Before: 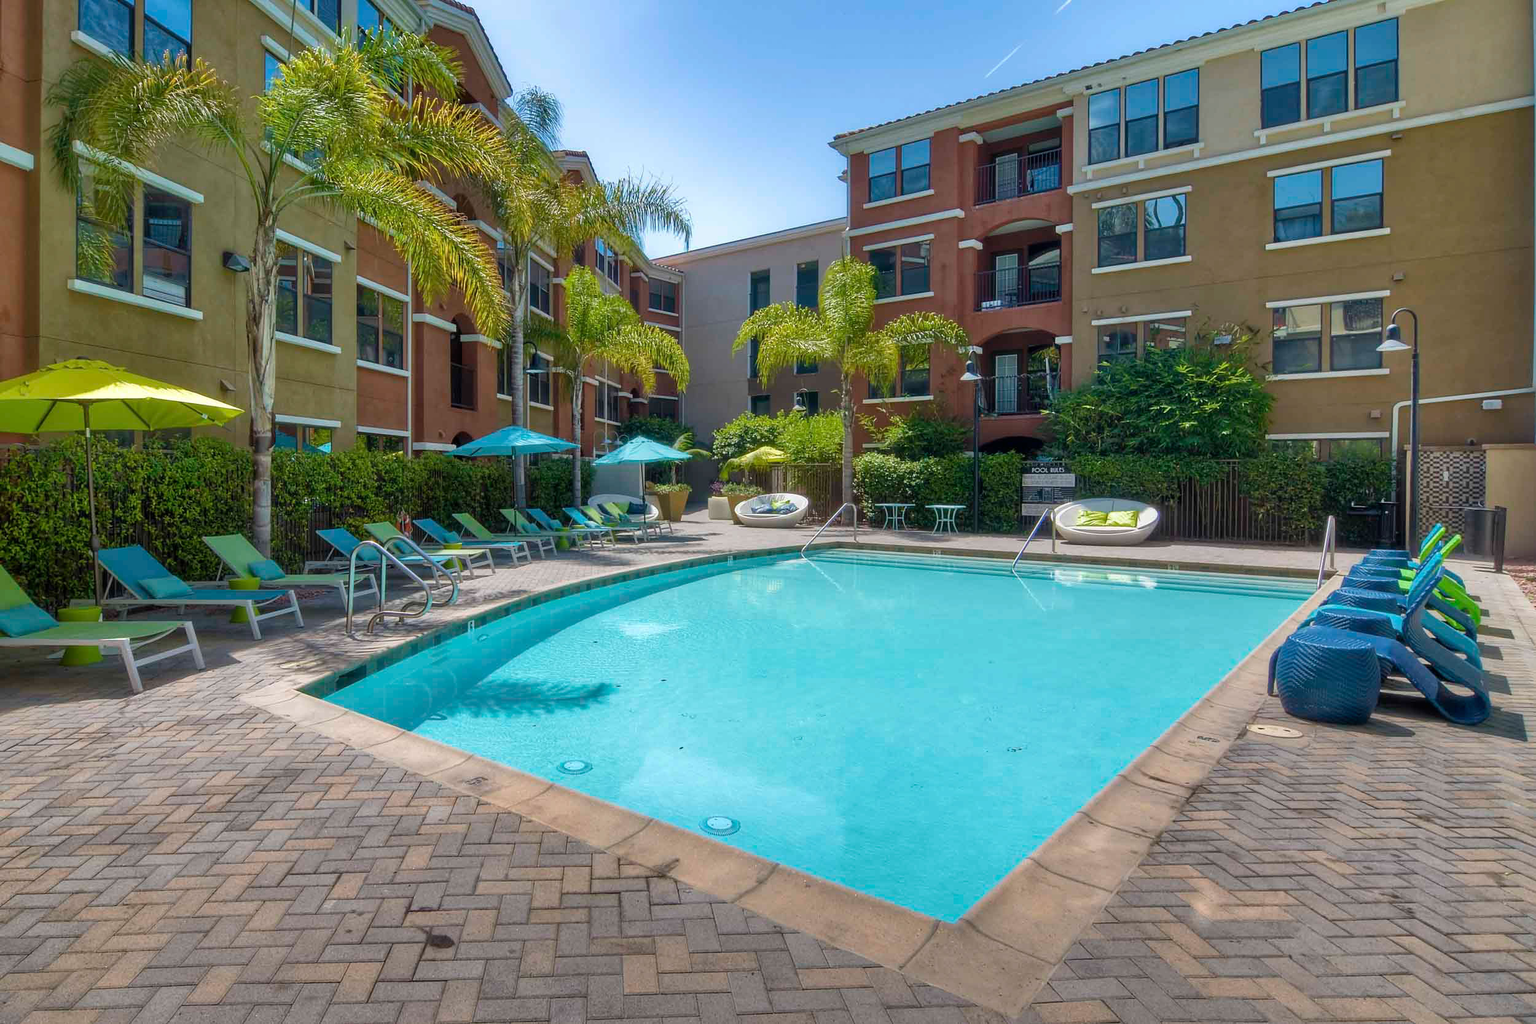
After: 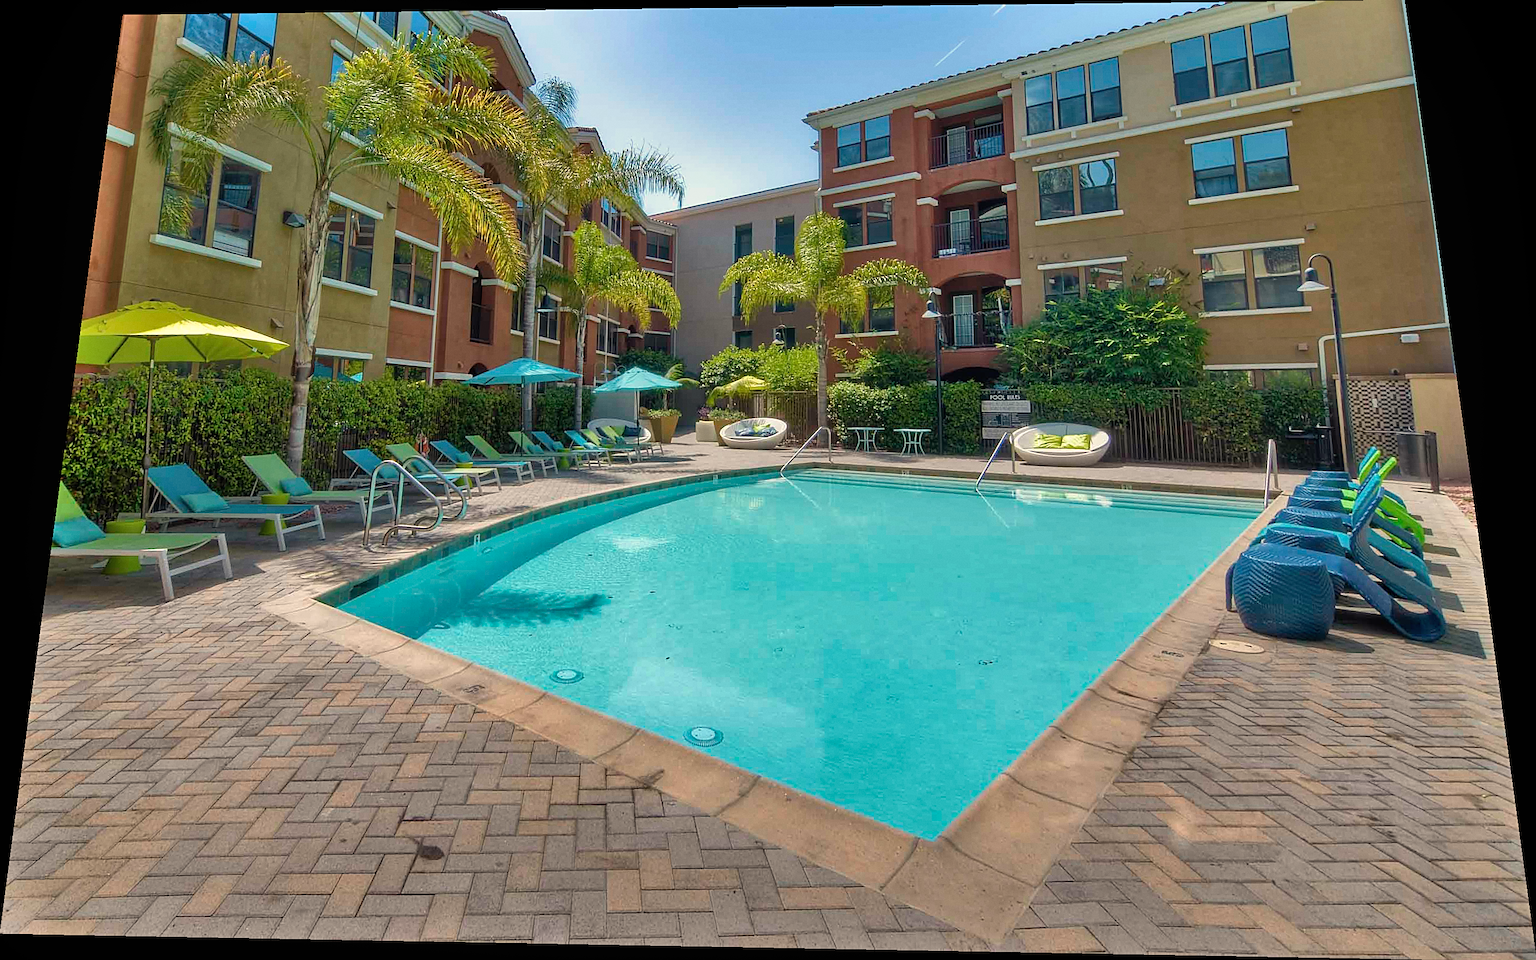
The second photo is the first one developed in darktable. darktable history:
shadows and highlights: soften with gaussian
rotate and perspective: rotation 0.128°, lens shift (vertical) -0.181, lens shift (horizontal) -0.044, shear 0.001, automatic cropping off
white balance: red 1.045, blue 0.932
local contrast: mode bilateral grid, contrast 100, coarseness 100, detail 91%, midtone range 0.2
grain: coarseness 0.09 ISO, strength 10%
sharpen: on, module defaults
